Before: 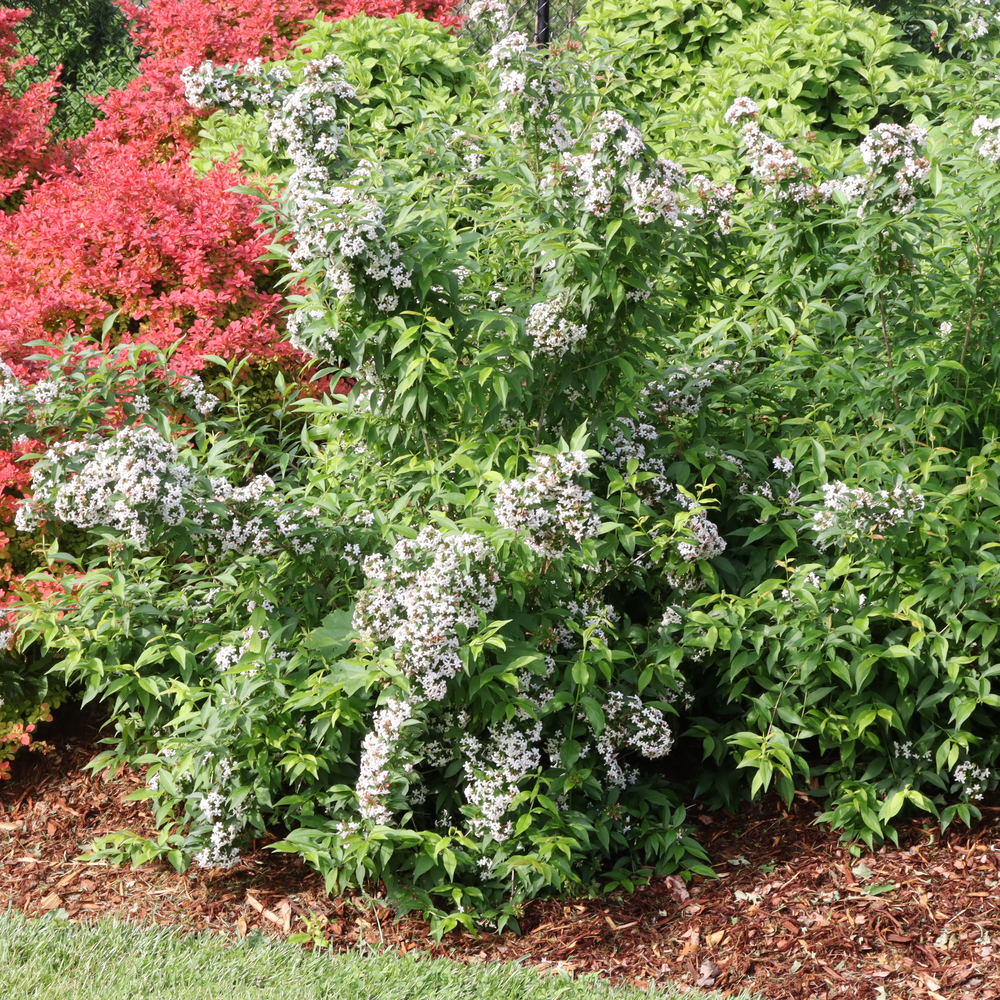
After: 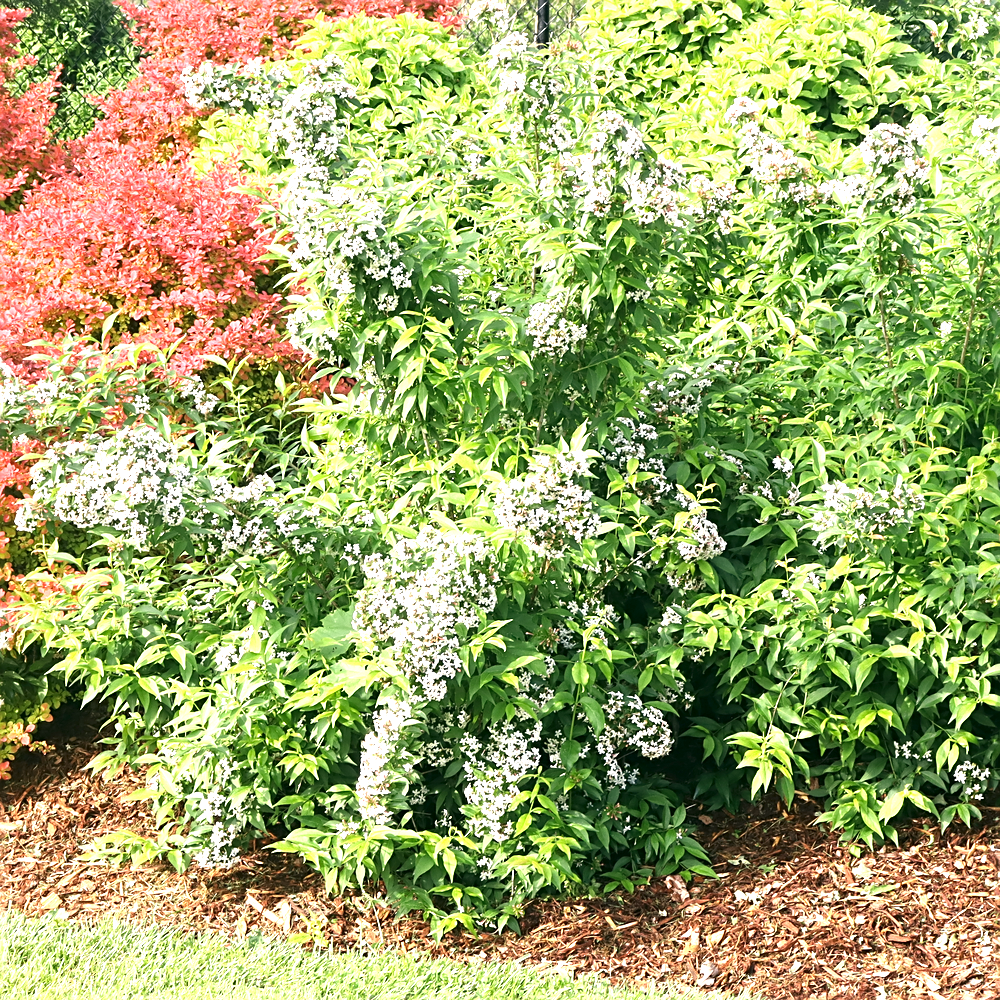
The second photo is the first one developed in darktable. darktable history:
sharpen: on, module defaults
contrast brightness saturation: saturation -0.056
exposure: black level correction 0, exposure 1.2 EV, compensate exposure bias true, compensate highlight preservation false
color correction: highlights a* -0.561, highlights b* 9.11, shadows a* -8.95, shadows b* 1.39
